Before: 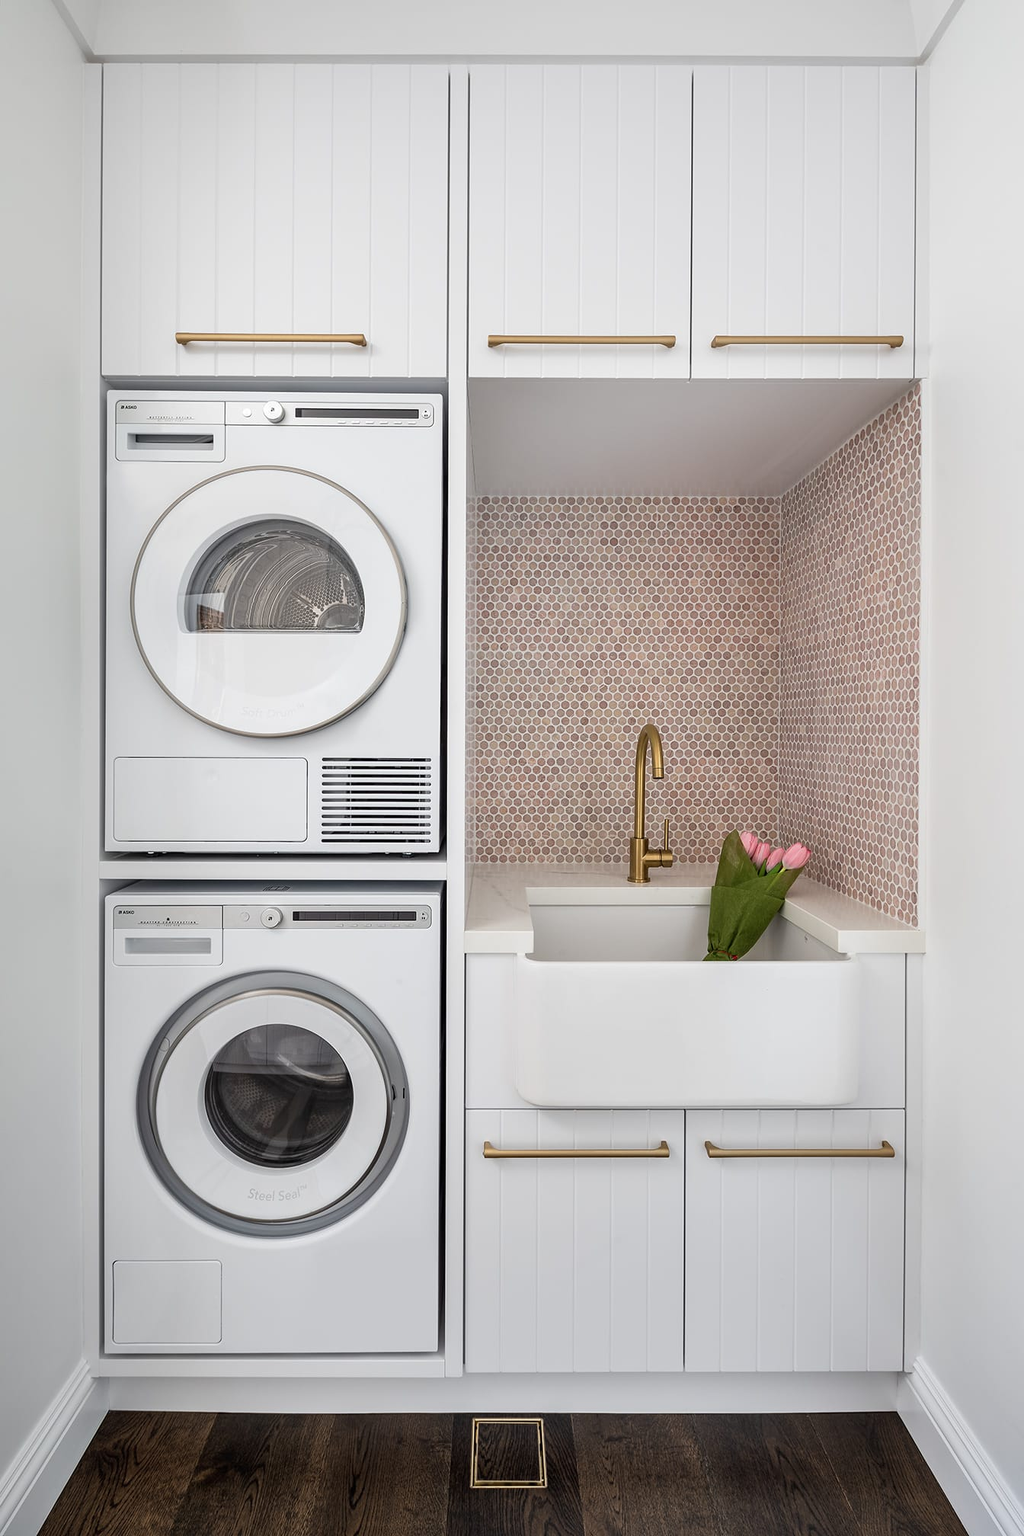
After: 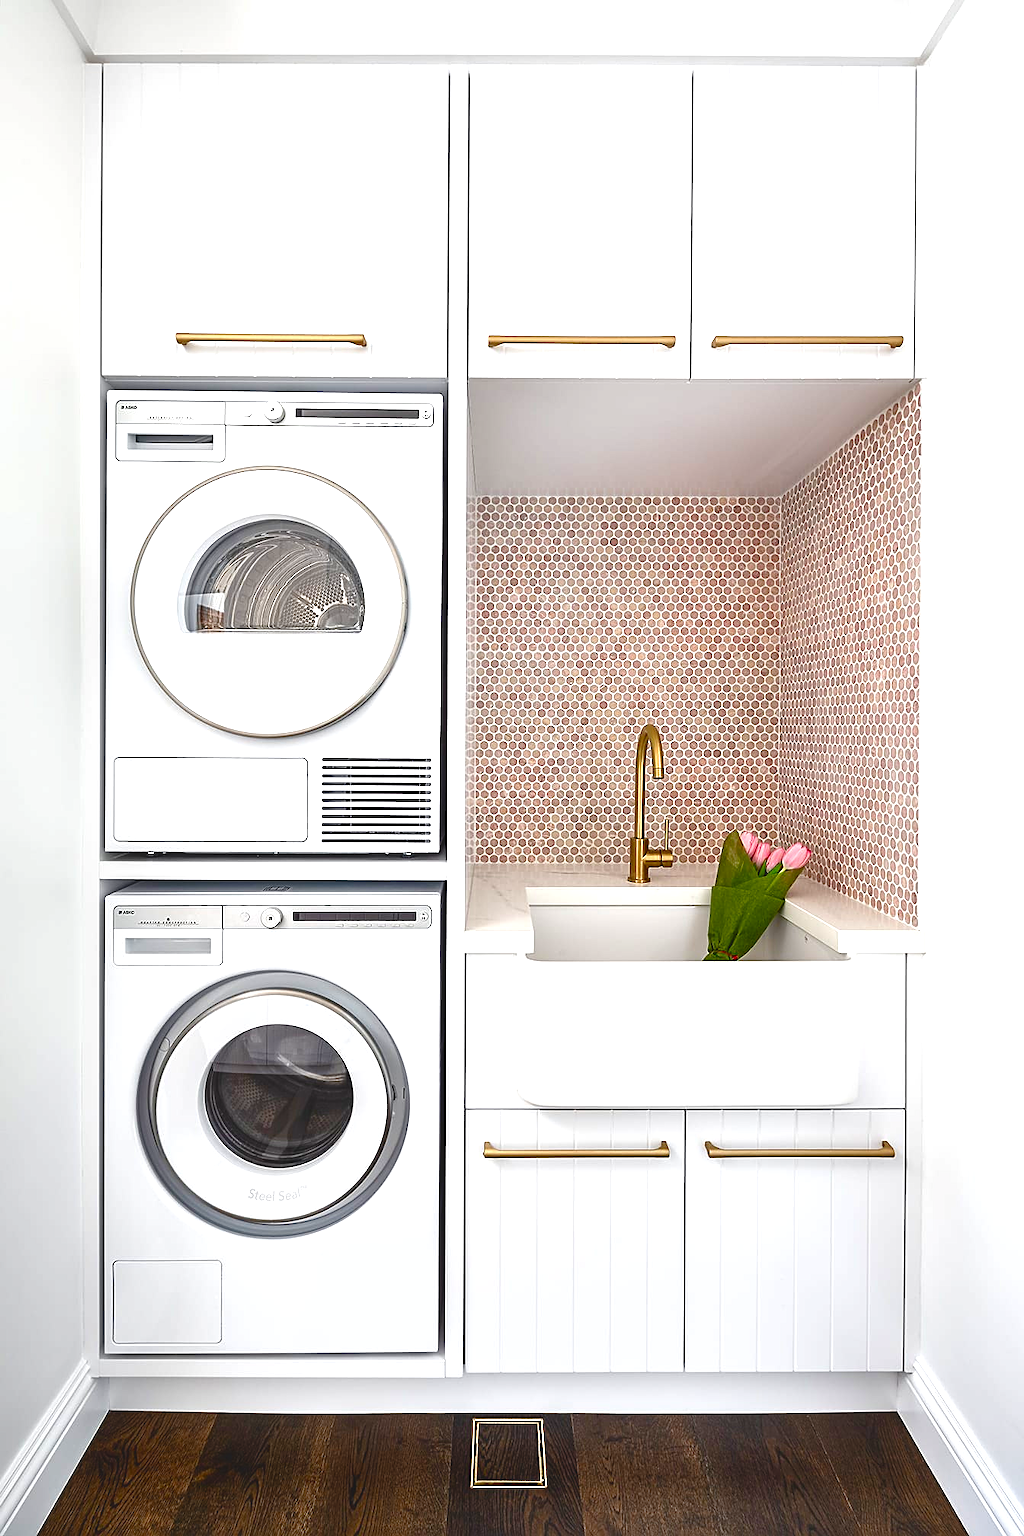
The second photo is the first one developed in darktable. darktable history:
contrast brightness saturation: brightness -0.249, saturation 0.202
sharpen: on, module defaults
exposure: black level correction 0, exposure 1.199 EV, compensate highlight preservation false
color balance rgb: global offset › luminance 1.986%, perceptual saturation grading › global saturation 20%, perceptual saturation grading › highlights -24.877%, perceptual saturation grading › shadows 49.924%, perceptual brilliance grading › global brilliance 4.034%, contrast -20.015%
